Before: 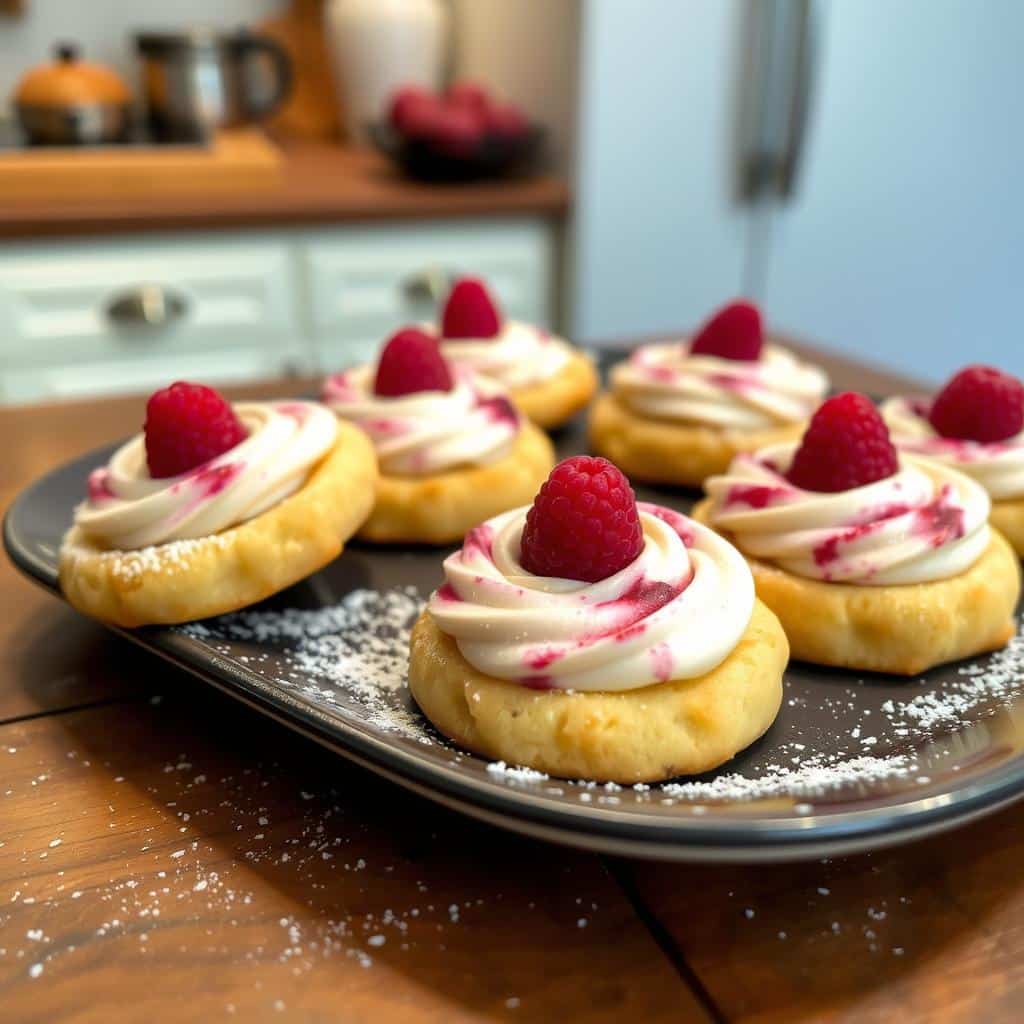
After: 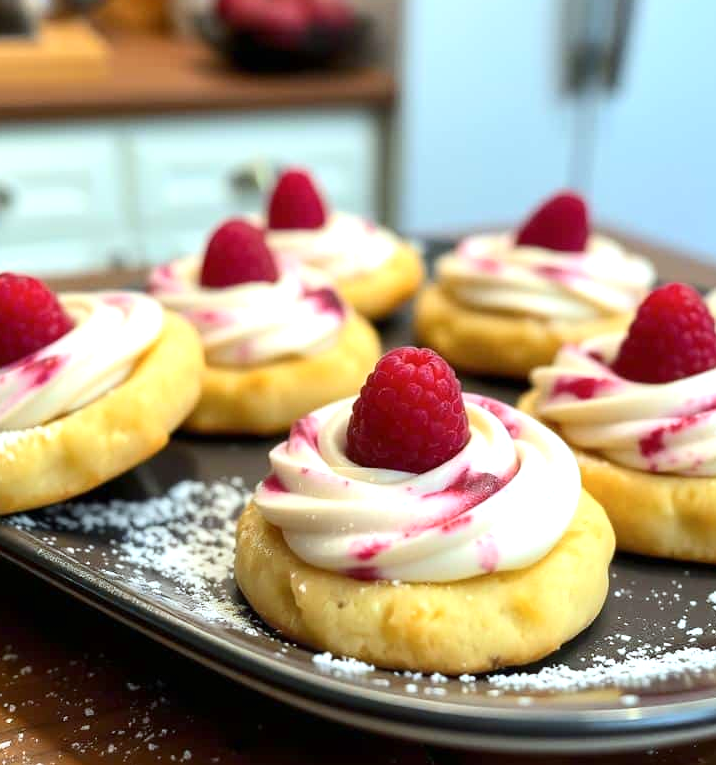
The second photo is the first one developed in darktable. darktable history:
white balance: red 0.925, blue 1.046
exposure: exposure 0.426 EV, compensate highlight preservation false
contrast brightness saturation: contrast 0.15, brightness 0.05
crop and rotate: left 17.046%, top 10.659%, right 12.989%, bottom 14.553%
